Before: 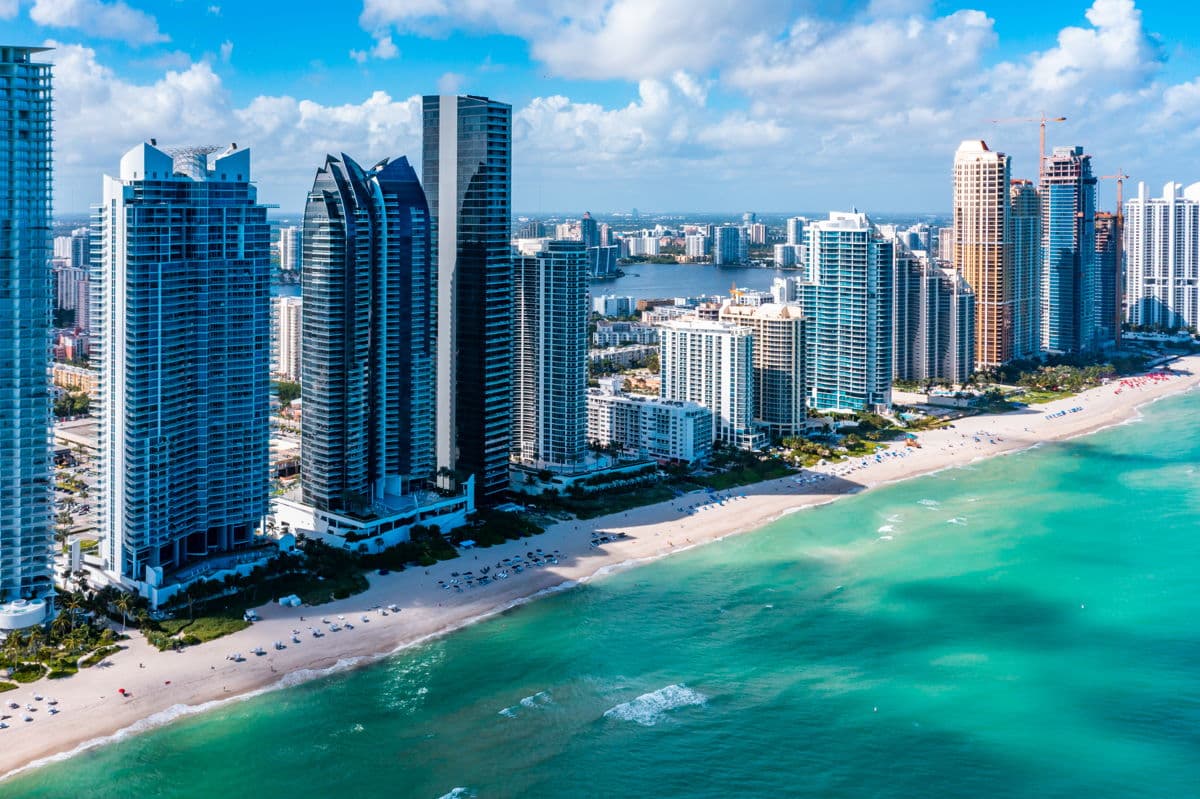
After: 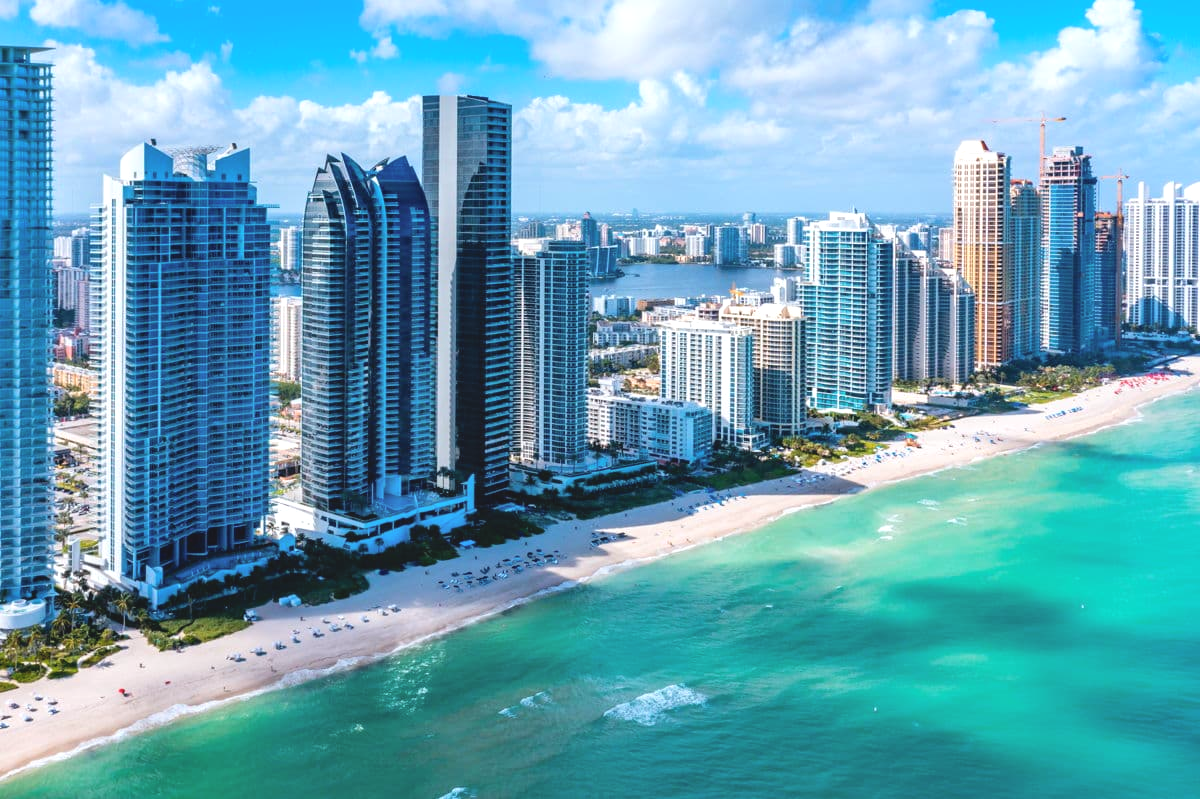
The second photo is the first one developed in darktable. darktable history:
contrast brightness saturation: contrast -0.1, brightness 0.05, saturation 0.08
shadows and highlights: radius 110.86, shadows 51.09, white point adjustment 9.16, highlights -4.17, highlights color adjustment 32.2%, soften with gaussian
white balance: red 0.986, blue 1.01
